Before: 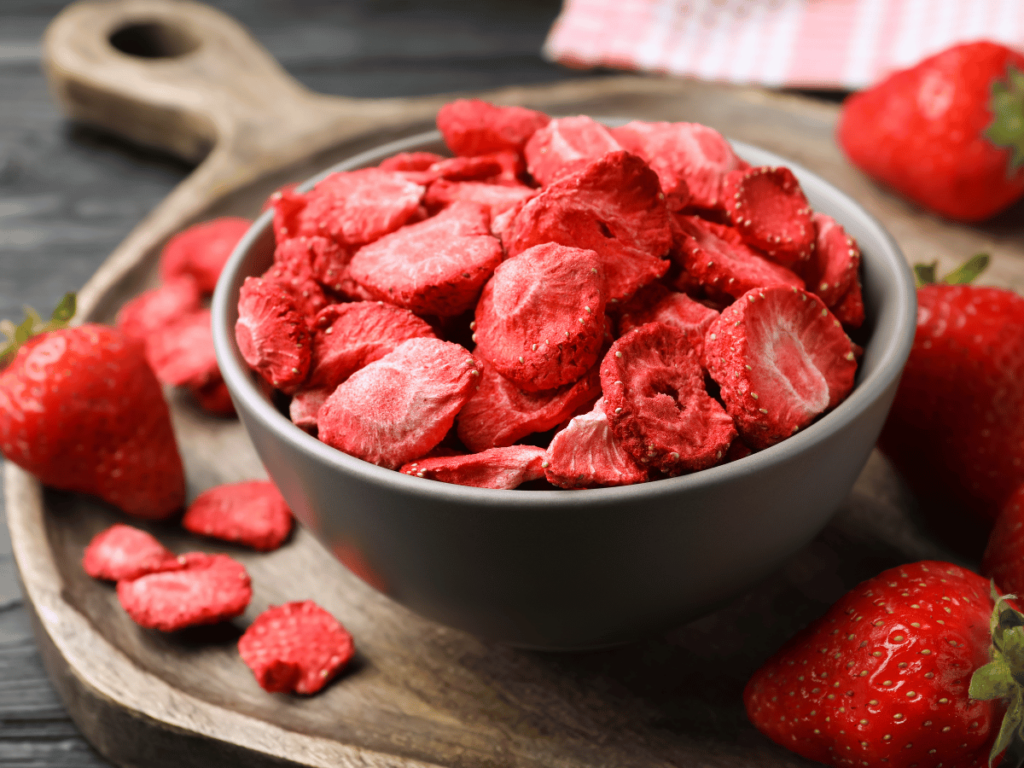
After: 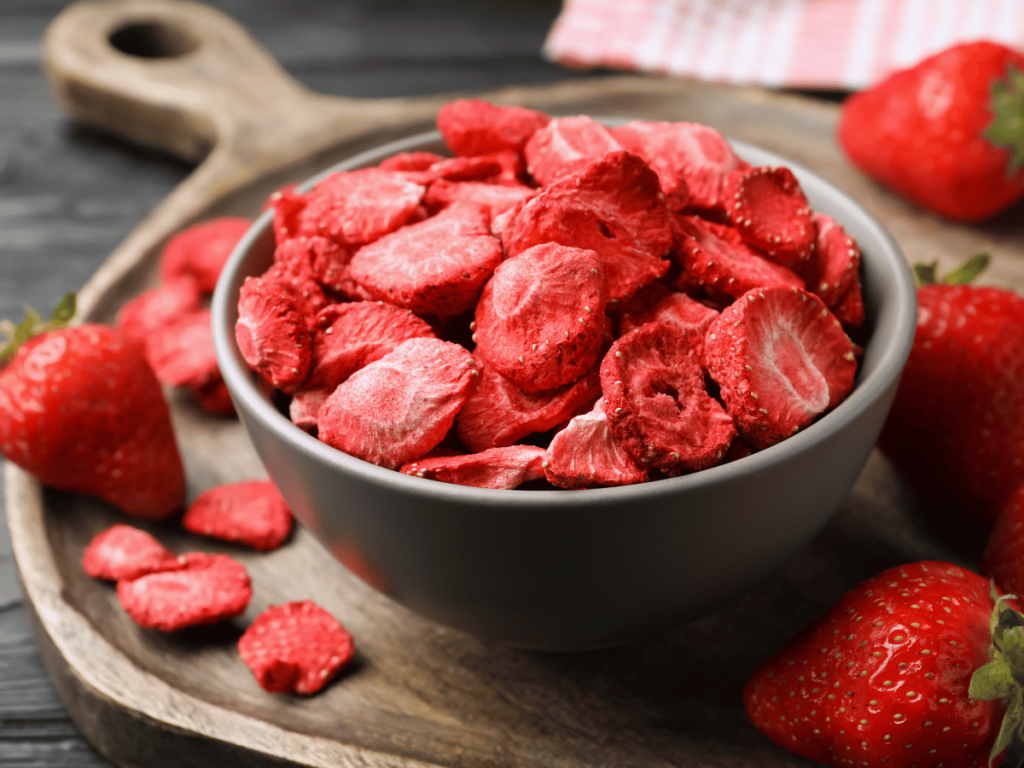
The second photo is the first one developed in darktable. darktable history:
exposure: exposure -0.048 EV, compensate highlight preservation false
